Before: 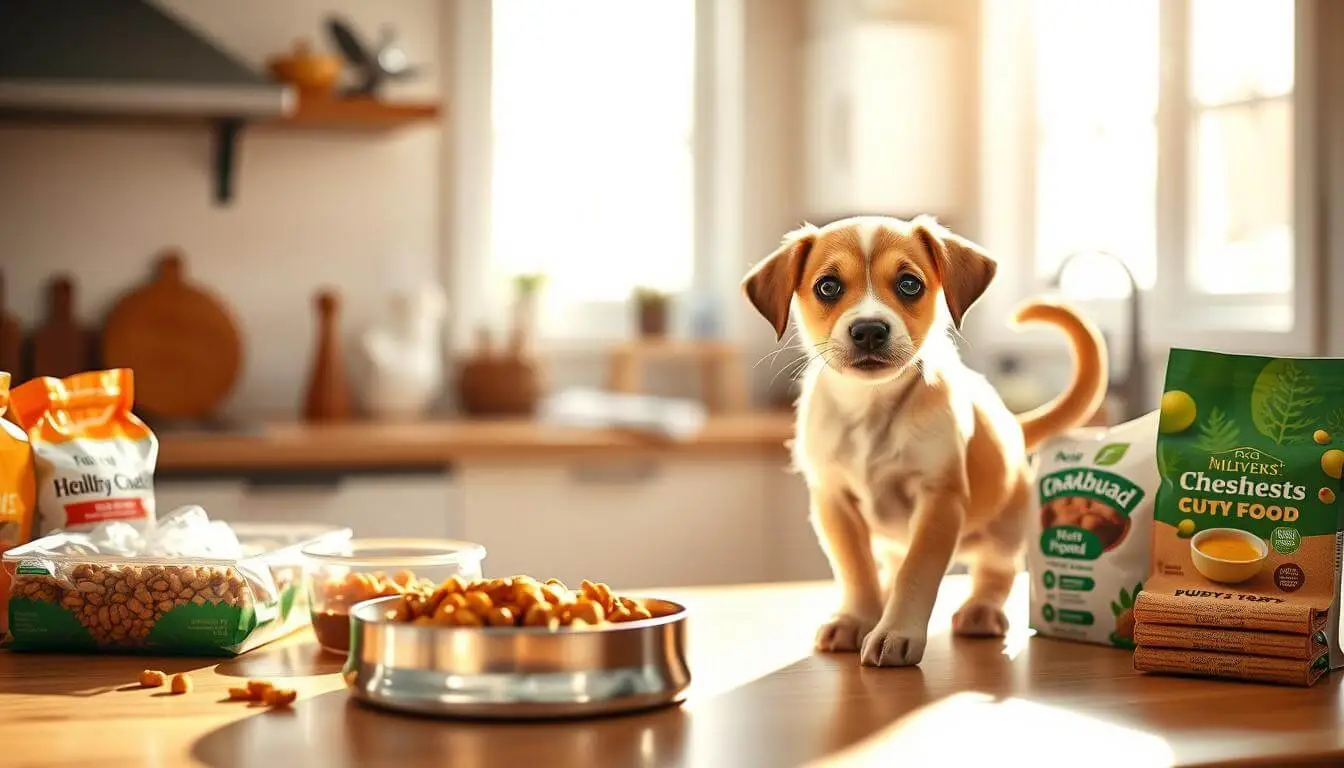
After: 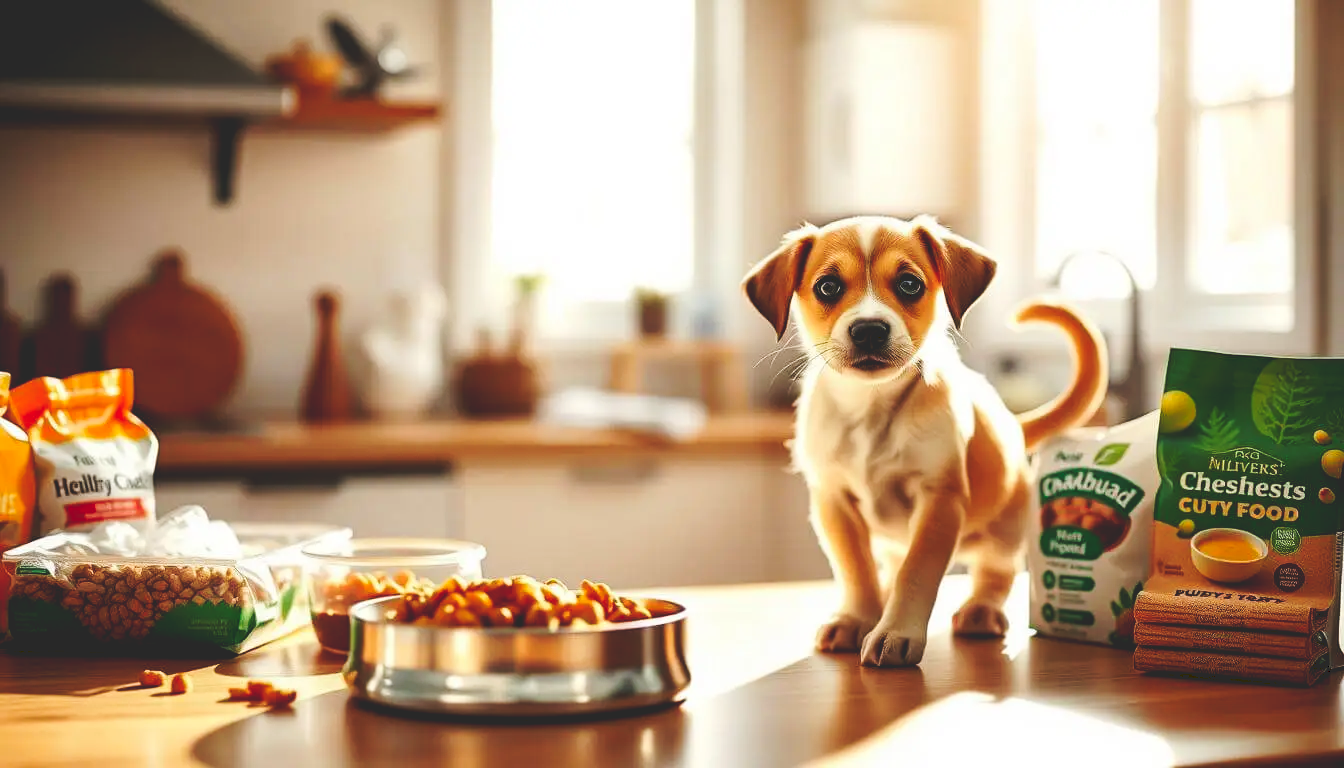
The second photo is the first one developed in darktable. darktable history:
tone curve: curves: ch0 [(0, 0) (0.003, 0.161) (0.011, 0.161) (0.025, 0.161) (0.044, 0.161) (0.069, 0.161) (0.1, 0.161) (0.136, 0.163) (0.177, 0.179) (0.224, 0.207) (0.277, 0.243) (0.335, 0.292) (0.399, 0.361) (0.468, 0.452) (0.543, 0.547) (0.623, 0.638) (0.709, 0.731) (0.801, 0.826) (0.898, 0.911) (1, 1)], preserve colors none
